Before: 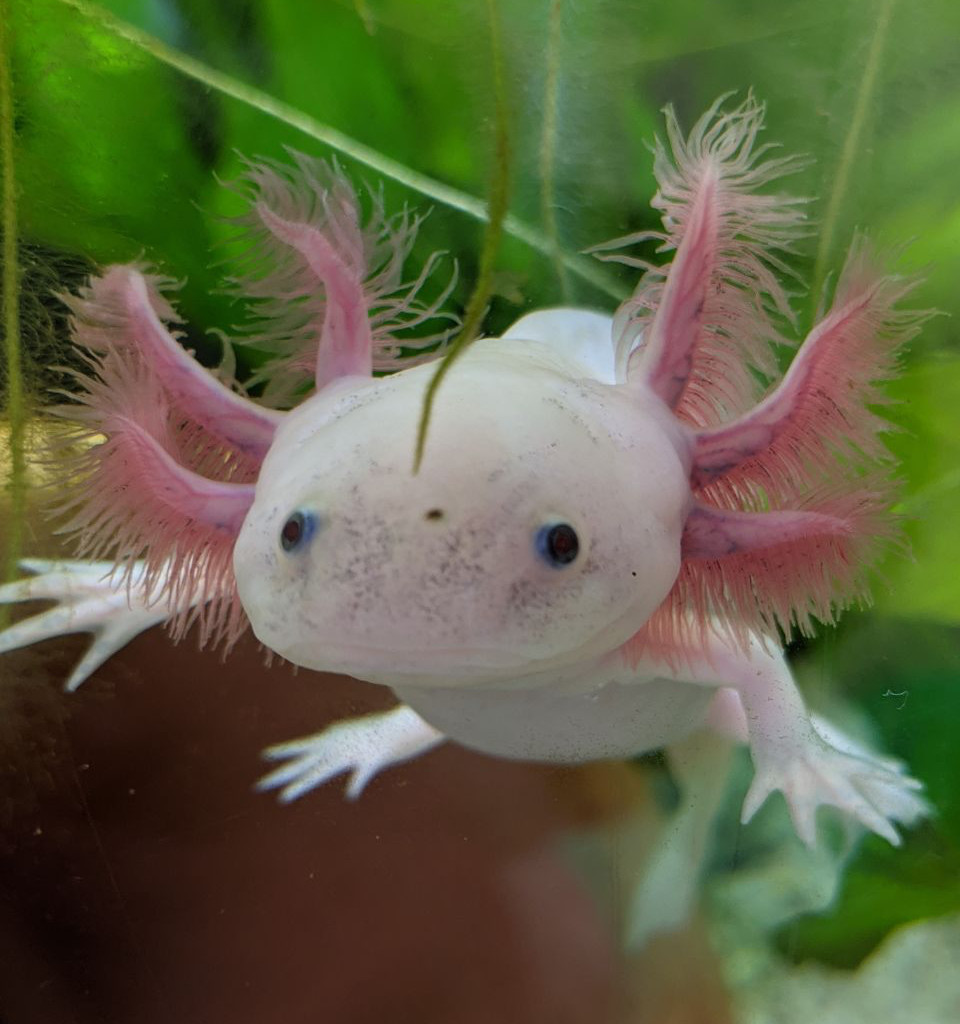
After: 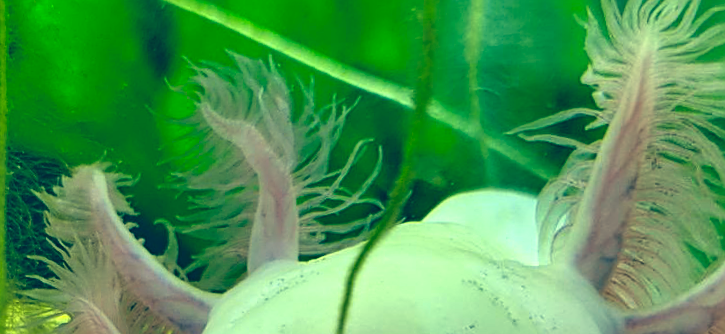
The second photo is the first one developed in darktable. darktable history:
crop: left 0.579%, top 7.627%, right 23.167%, bottom 54.275%
color correction: highlights a* -15.58, highlights b* 40, shadows a* -40, shadows b* -26.18
exposure: black level correction 0, exposure 0.7 EV, compensate exposure bias true, compensate highlight preservation false
sharpen: on, module defaults
color balance: lift [1.003, 0.993, 1.001, 1.007], gamma [1.018, 1.072, 0.959, 0.928], gain [0.974, 0.873, 1.031, 1.127]
shadows and highlights: shadows 12, white point adjustment 1.2, soften with gaussian
rotate and perspective: rotation 1.69°, lens shift (vertical) -0.023, lens shift (horizontal) -0.291, crop left 0.025, crop right 0.988, crop top 0.092, crop bottom 0.842
